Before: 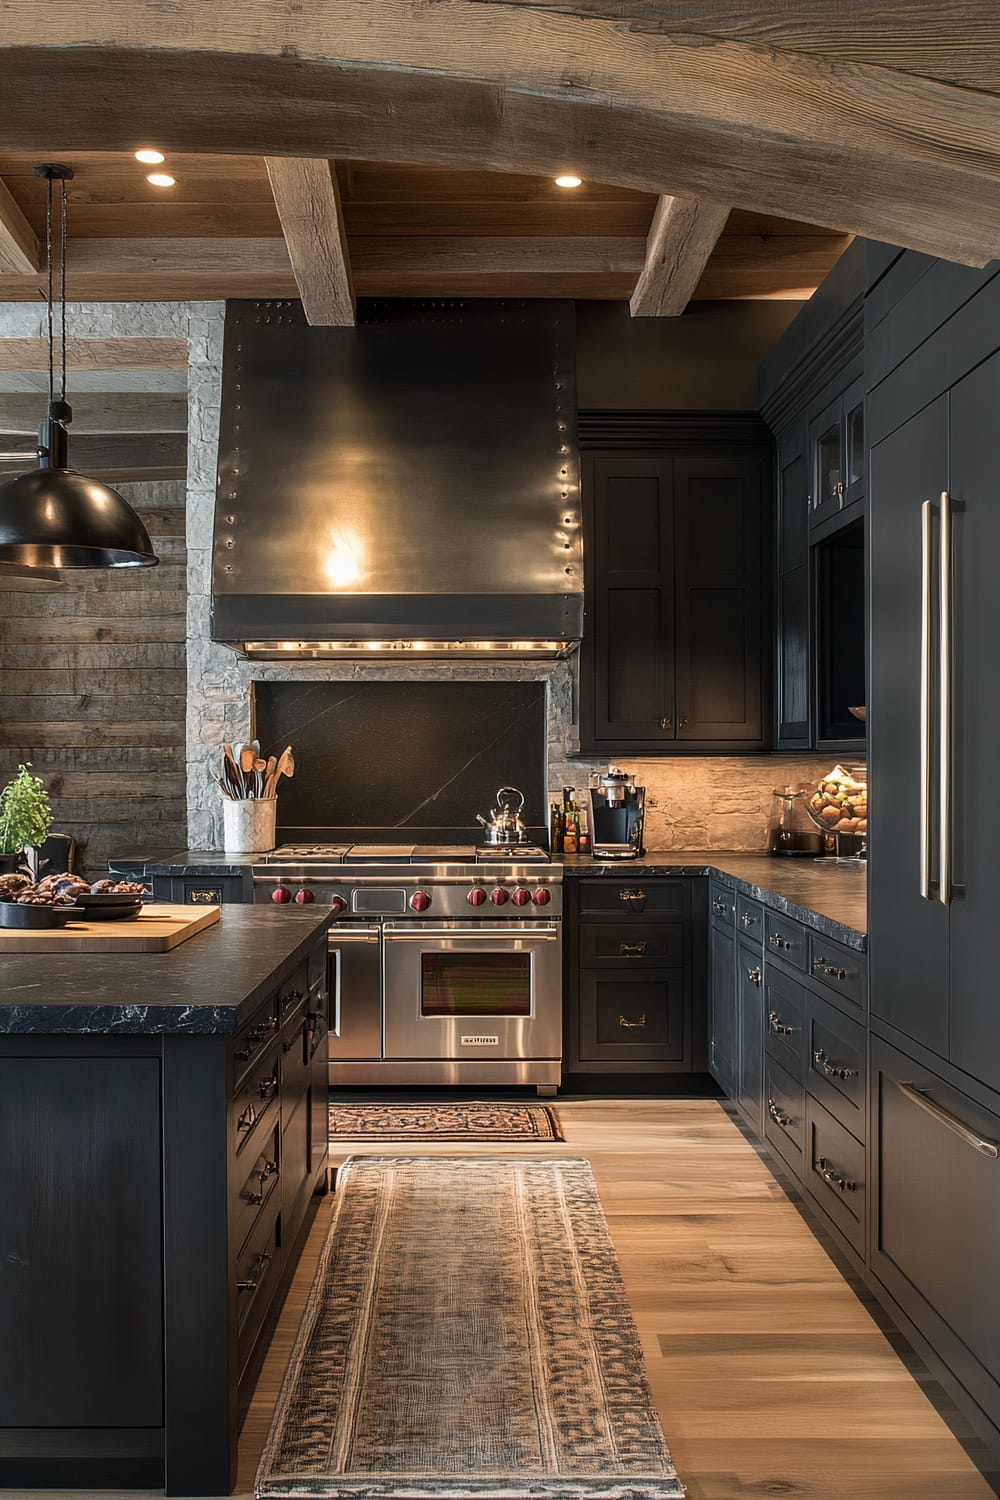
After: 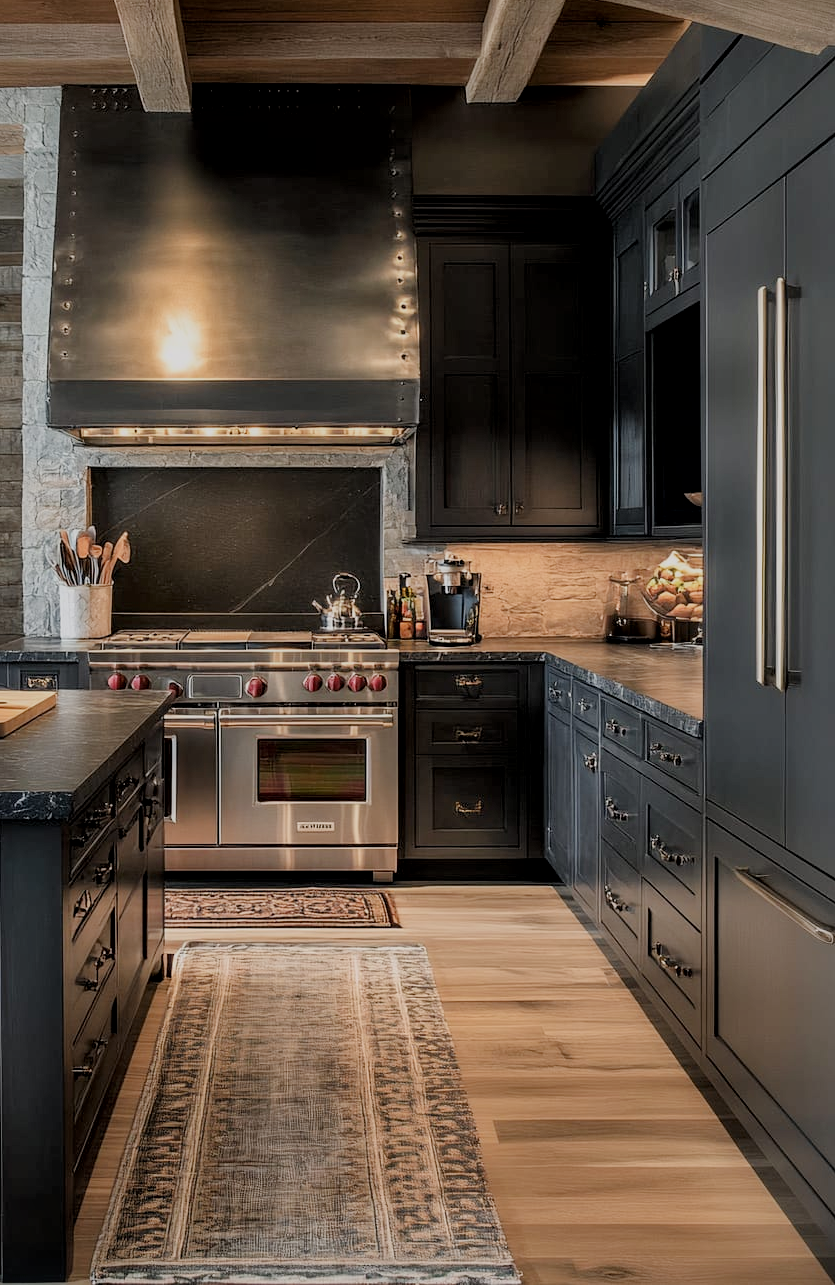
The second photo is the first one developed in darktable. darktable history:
filmic rgb: black relative exposure -8.77 EV, white relative exposure 4.98 EV, target black luminance 0%, hardness 3.76, latitude 65.71%, contrast 0.829, shadows ↔ highlights balance 19.44%
local contrast: mode bilateral grid, contrast 19, coarseness 51, detail 132%, midtone range 0.2
exposure: exposure 0.203 EV, compensate exposure bias true, compensate highlight preservation false
crop: left 16.421%, top 14.333%
